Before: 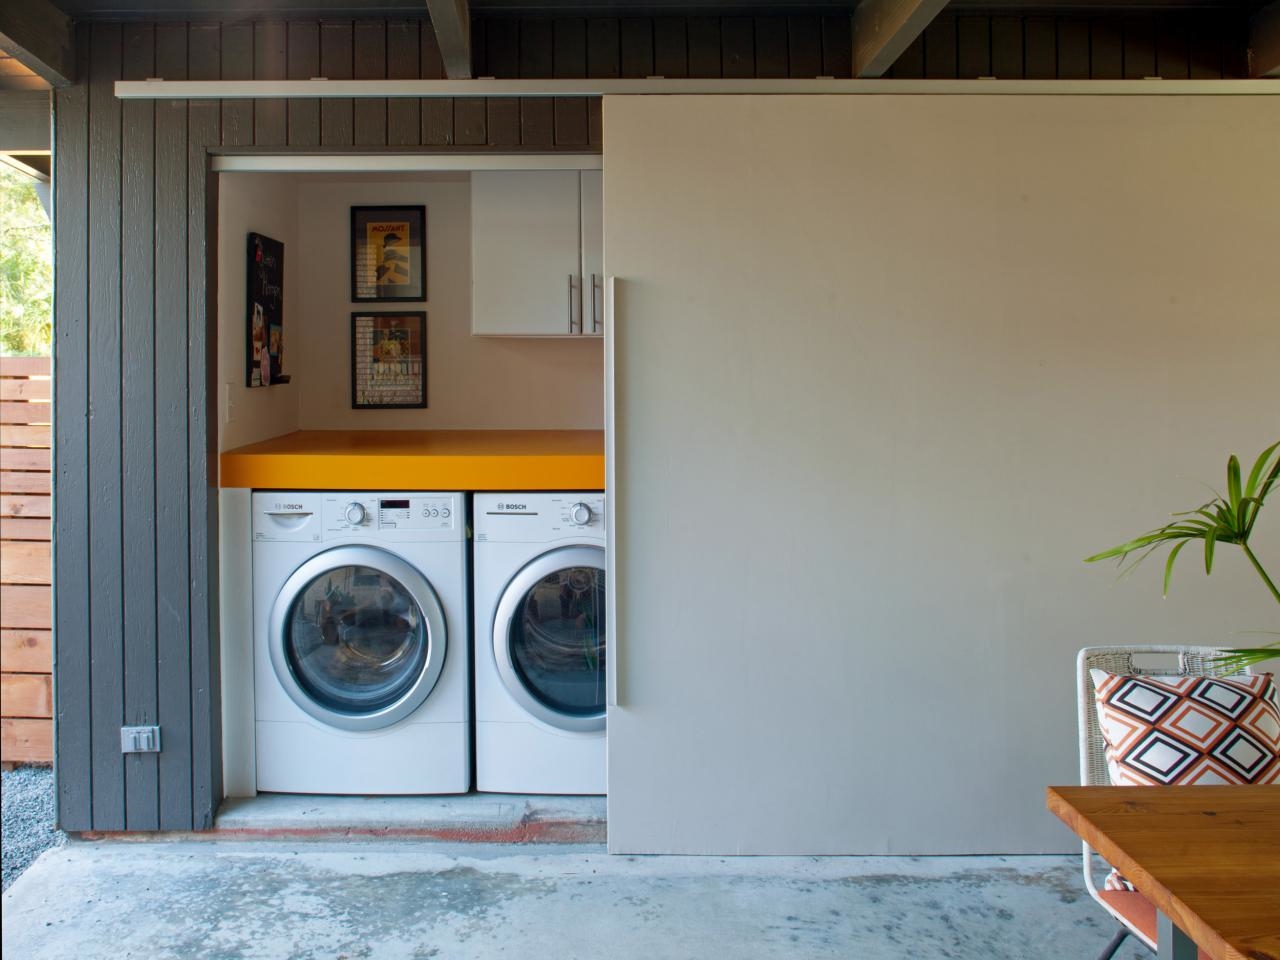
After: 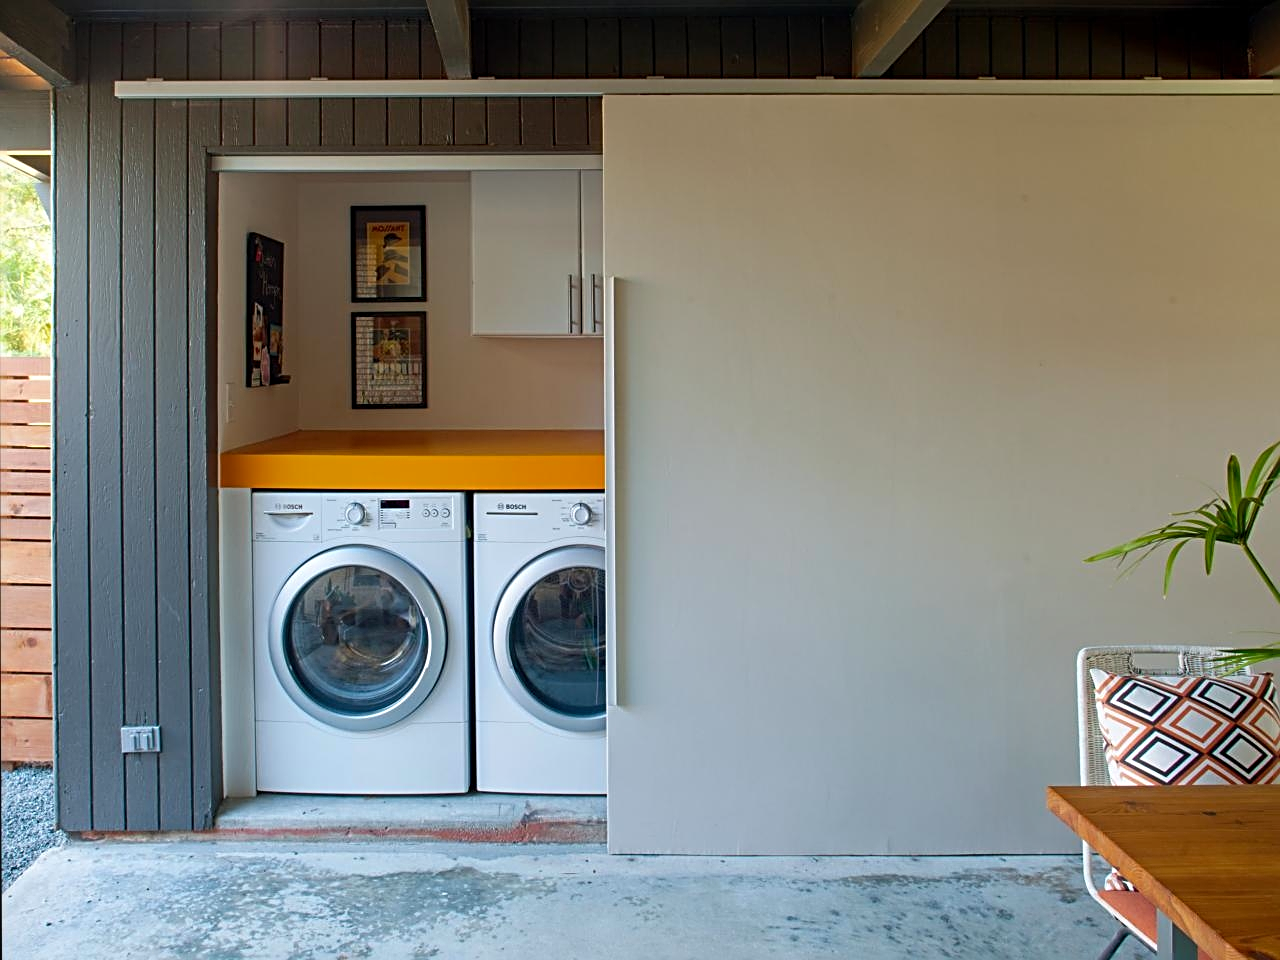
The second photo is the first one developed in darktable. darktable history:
sharpen: radius 2.531, amount 0.628
color correction: saturation 1.1
bloom: size 13.65%, threshold 98.39%, strength 4.82%
